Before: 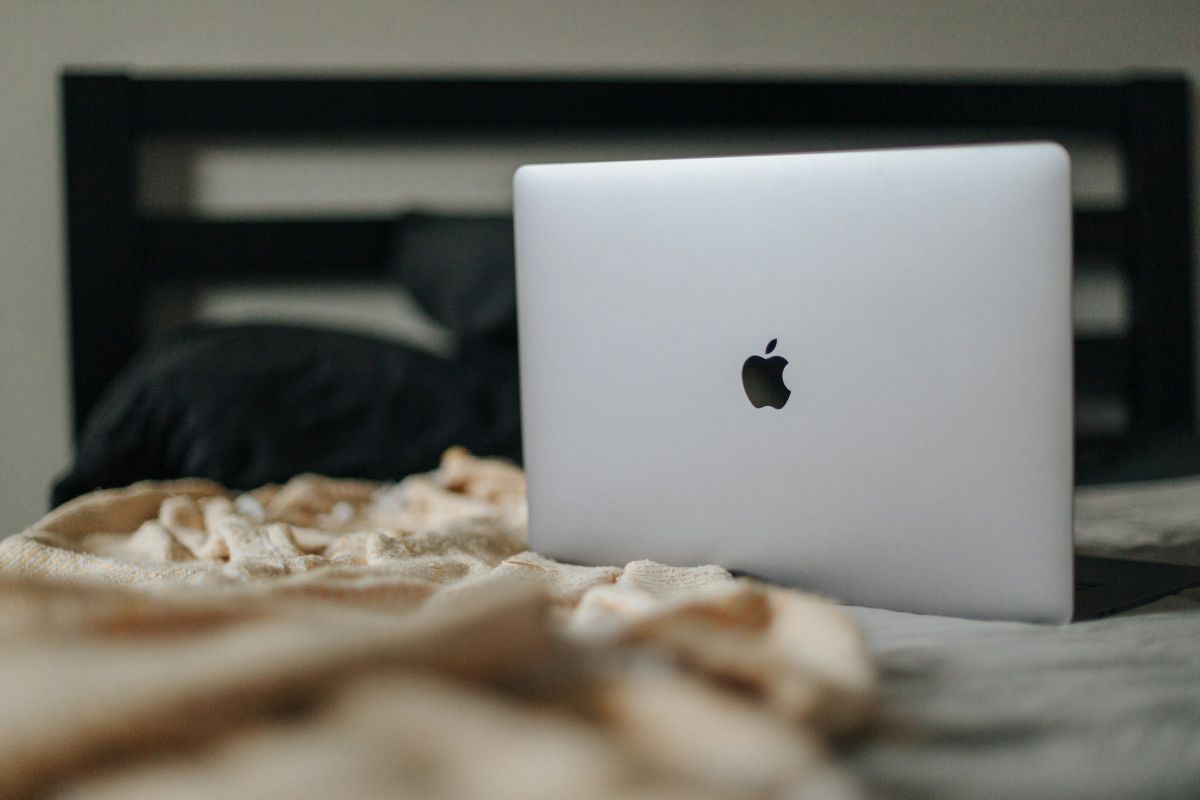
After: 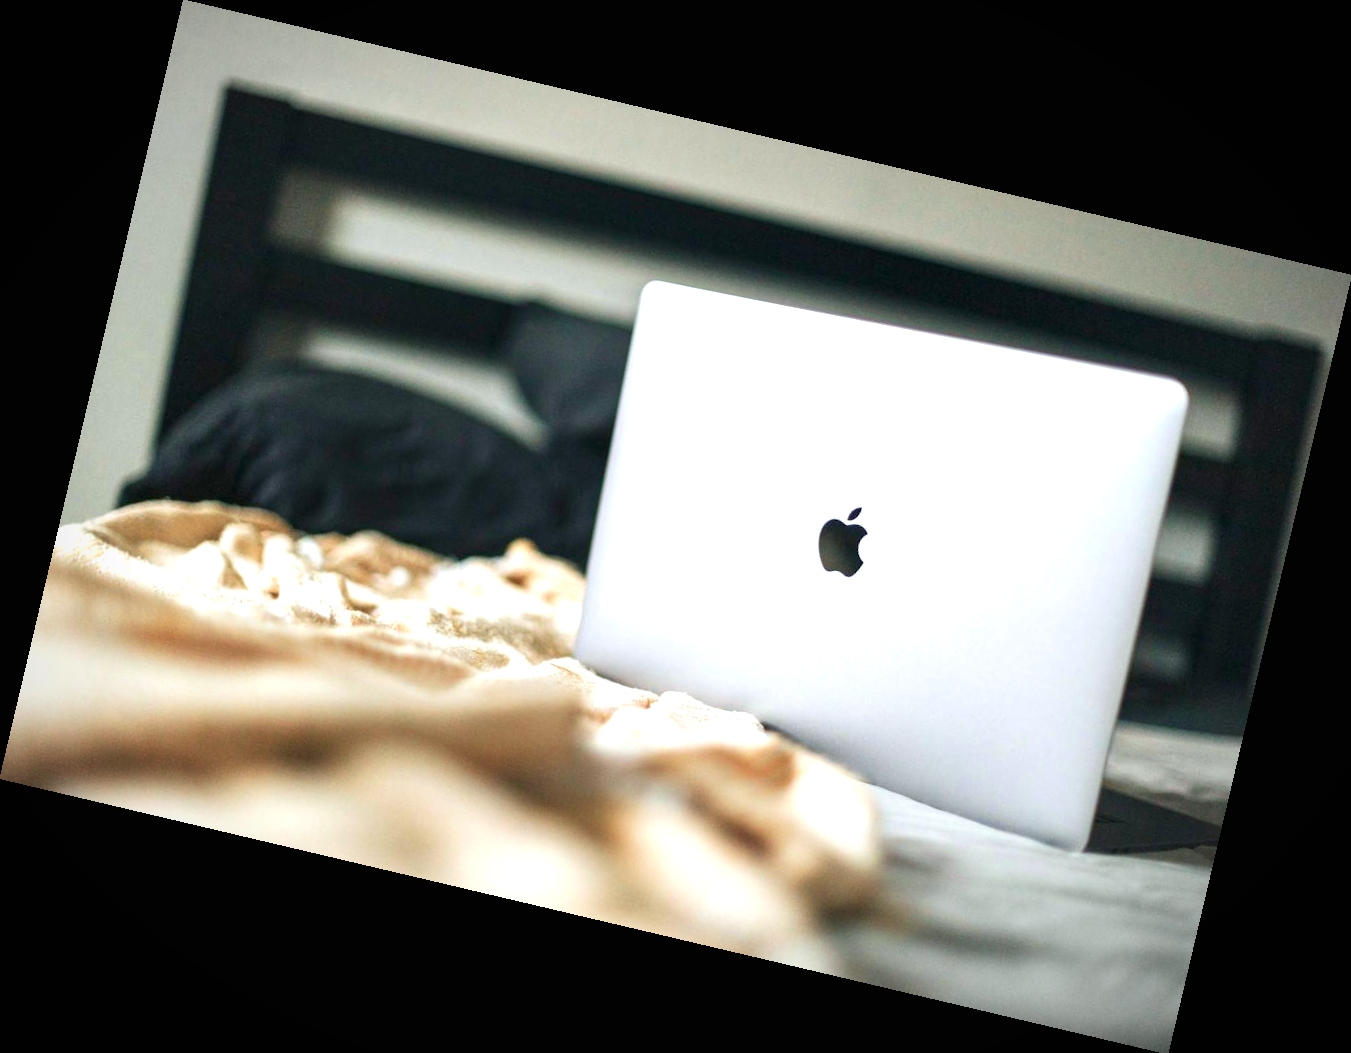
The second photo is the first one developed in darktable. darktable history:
velvia: on, module defaults
white balance: red 0.98, blue 1.034
vignetting: automatic ratio true
exposure: black level correction 0, exposure 1.4 EV, compensate highlight preservation false
rotate and perspective: rotation 13.27°, automatic cropping off
